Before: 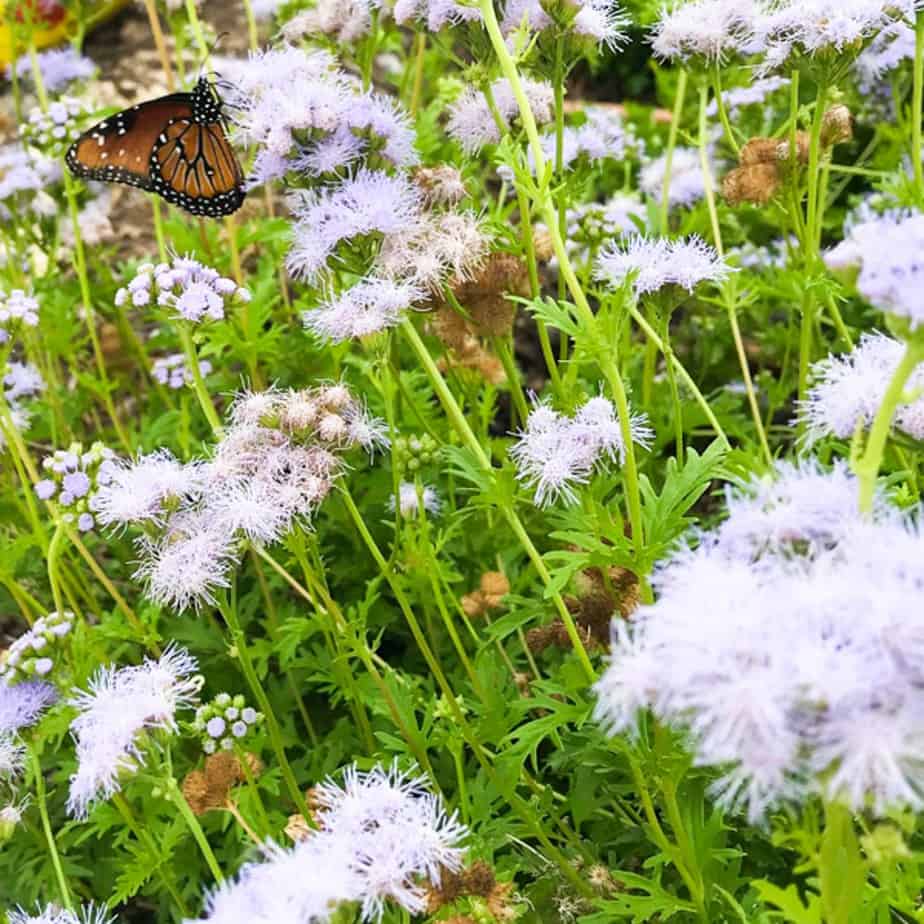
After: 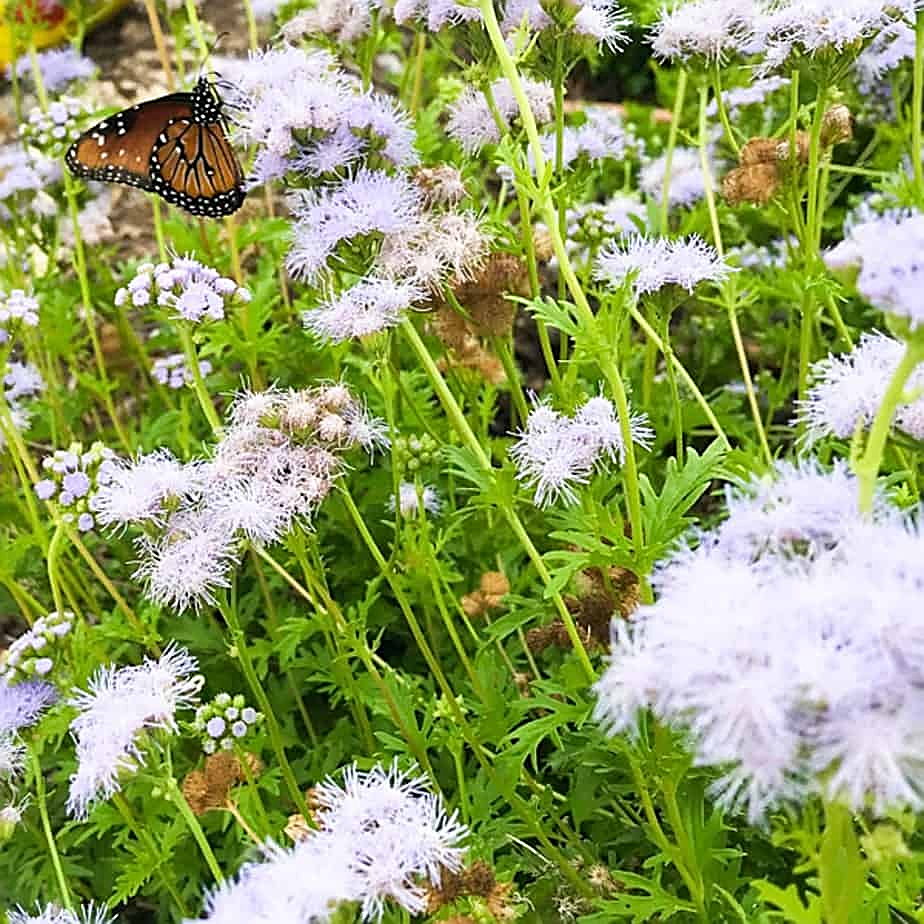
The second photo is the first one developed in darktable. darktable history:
sharpen: amount 0.747
